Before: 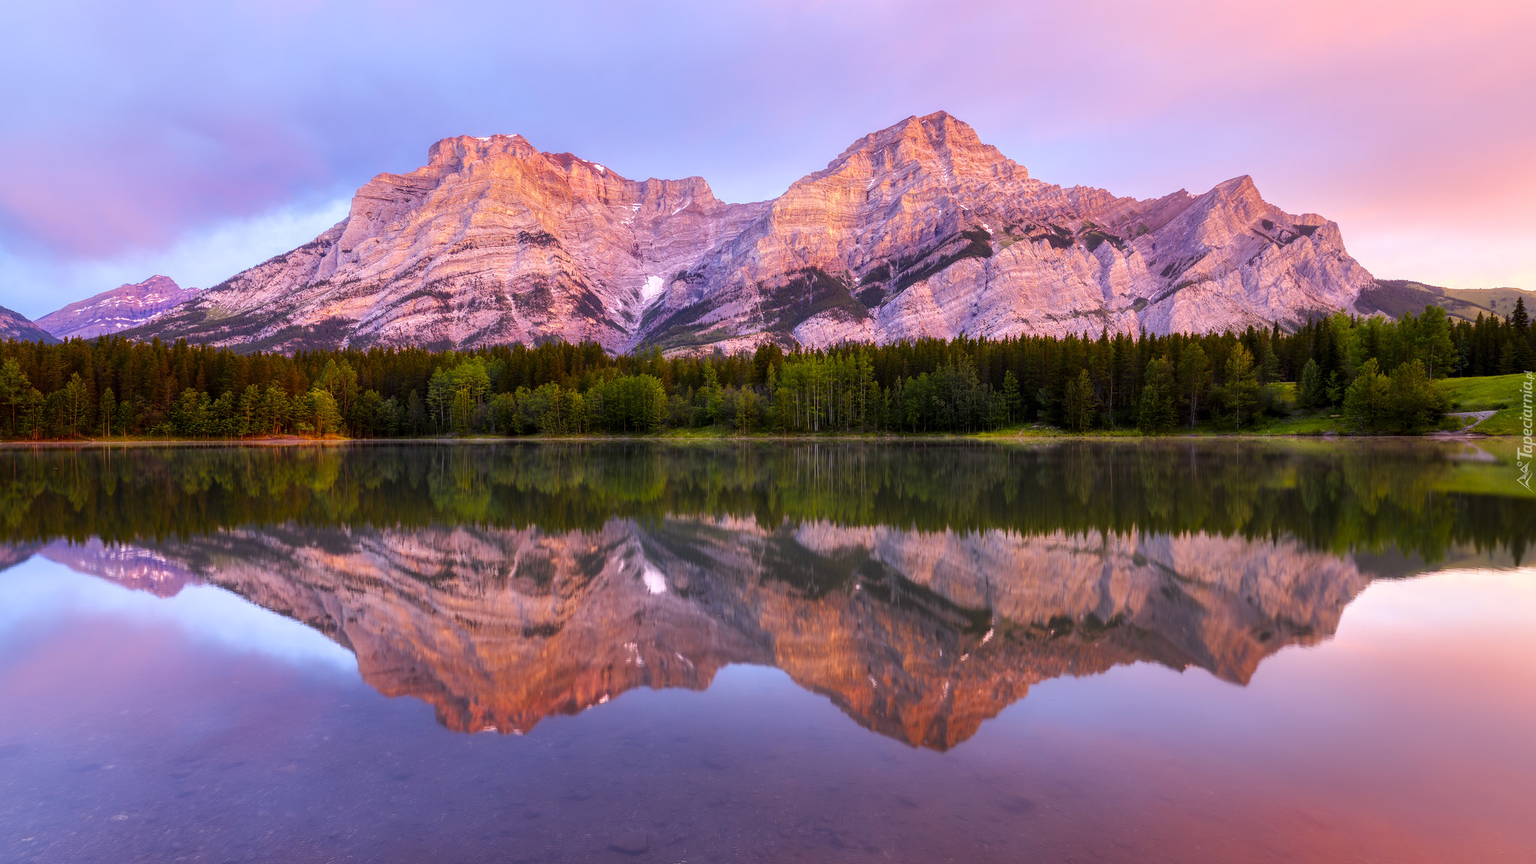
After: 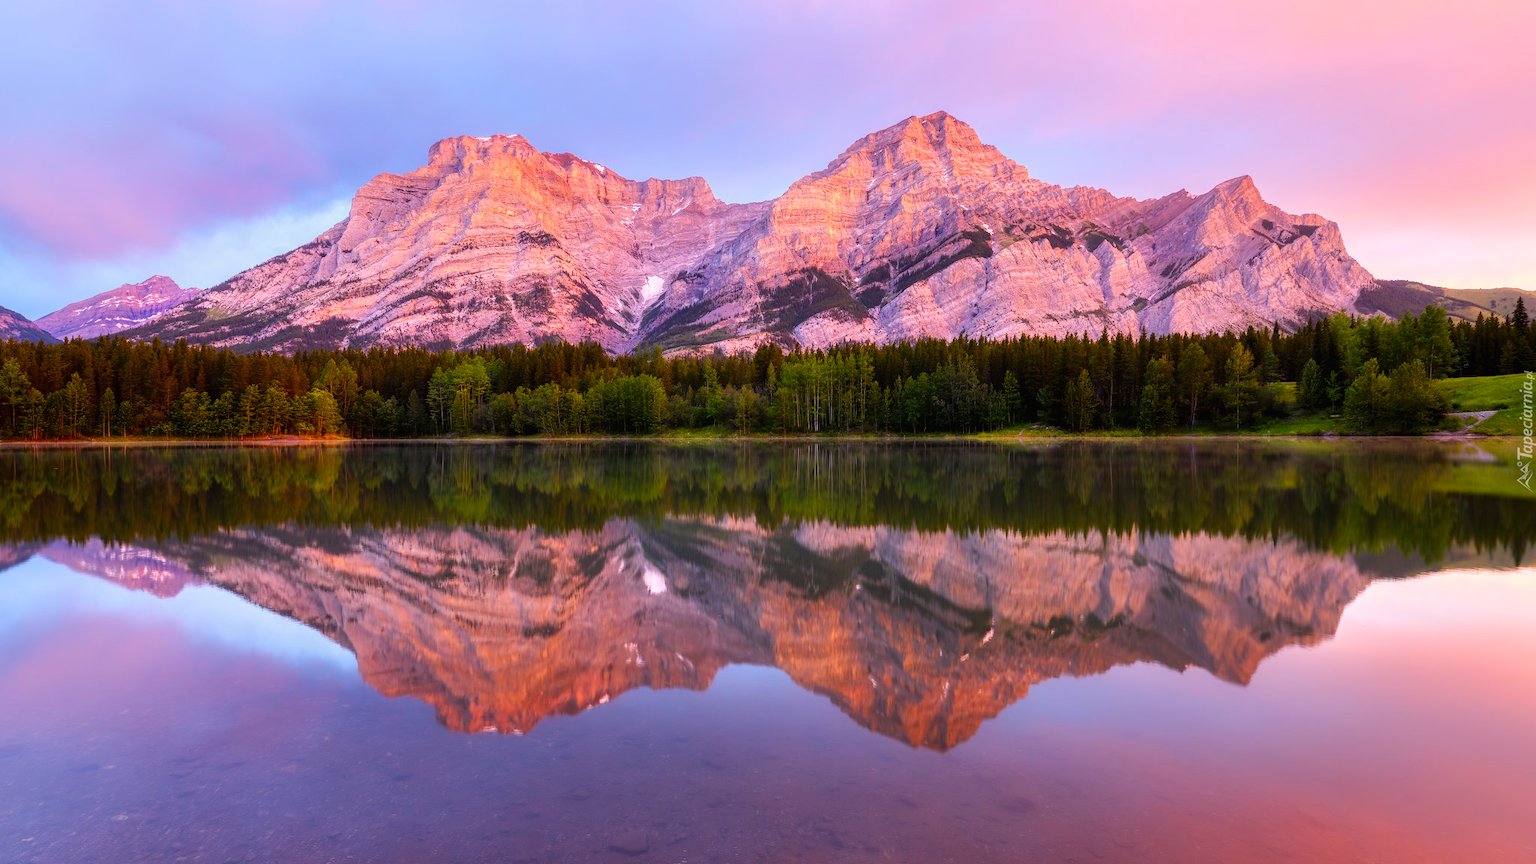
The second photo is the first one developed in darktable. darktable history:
local contrast: mode bilateral grid, contrast 99, coarseness 99, detail 90%, midtone range 0.2
